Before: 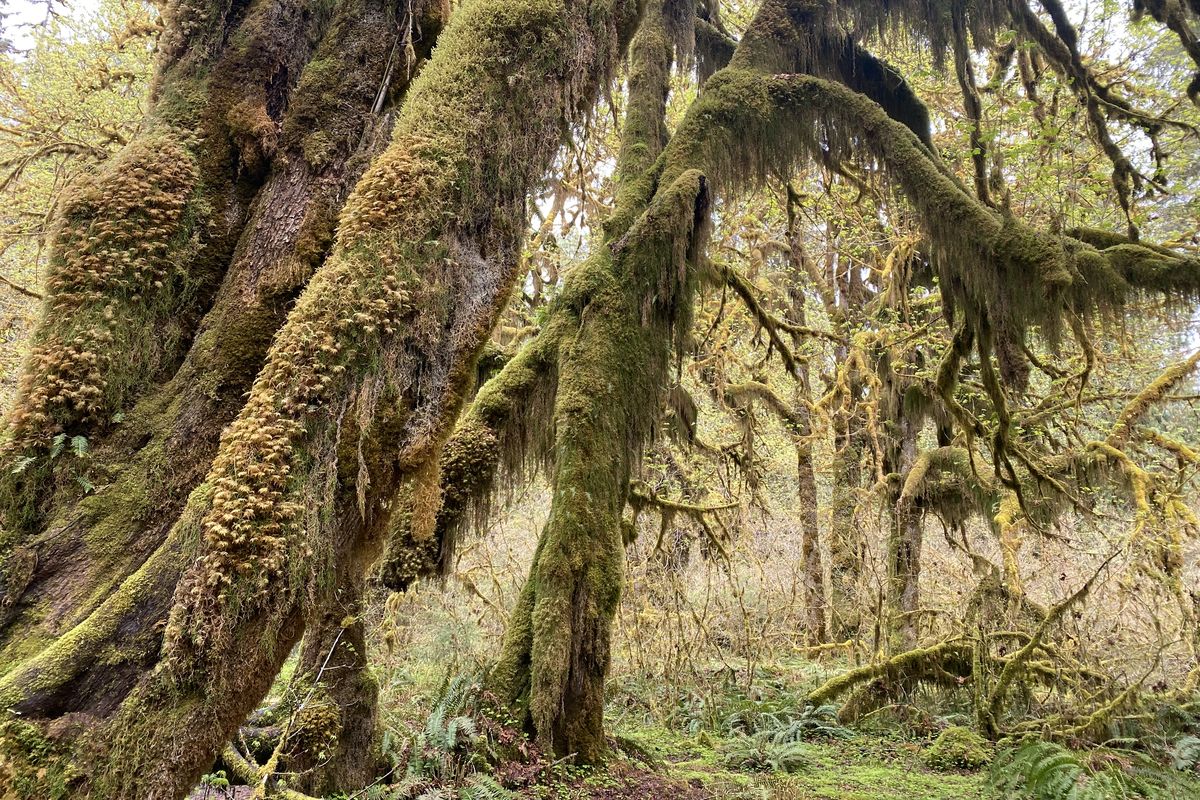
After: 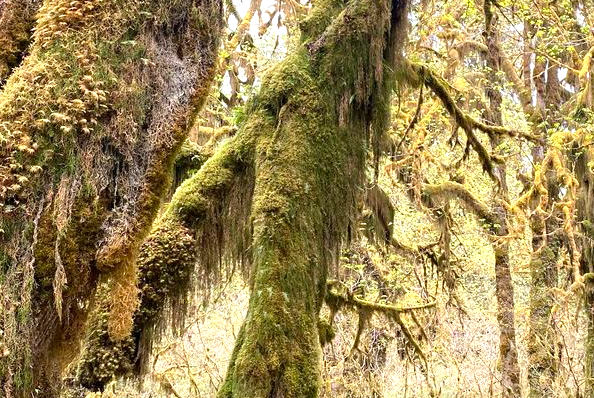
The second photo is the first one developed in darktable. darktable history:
crop: left 25.261%, top 25.052%, right 25.186%, bottom 25.181%
exposure: exposure 0.61 EV, compensate highlight preservation false
